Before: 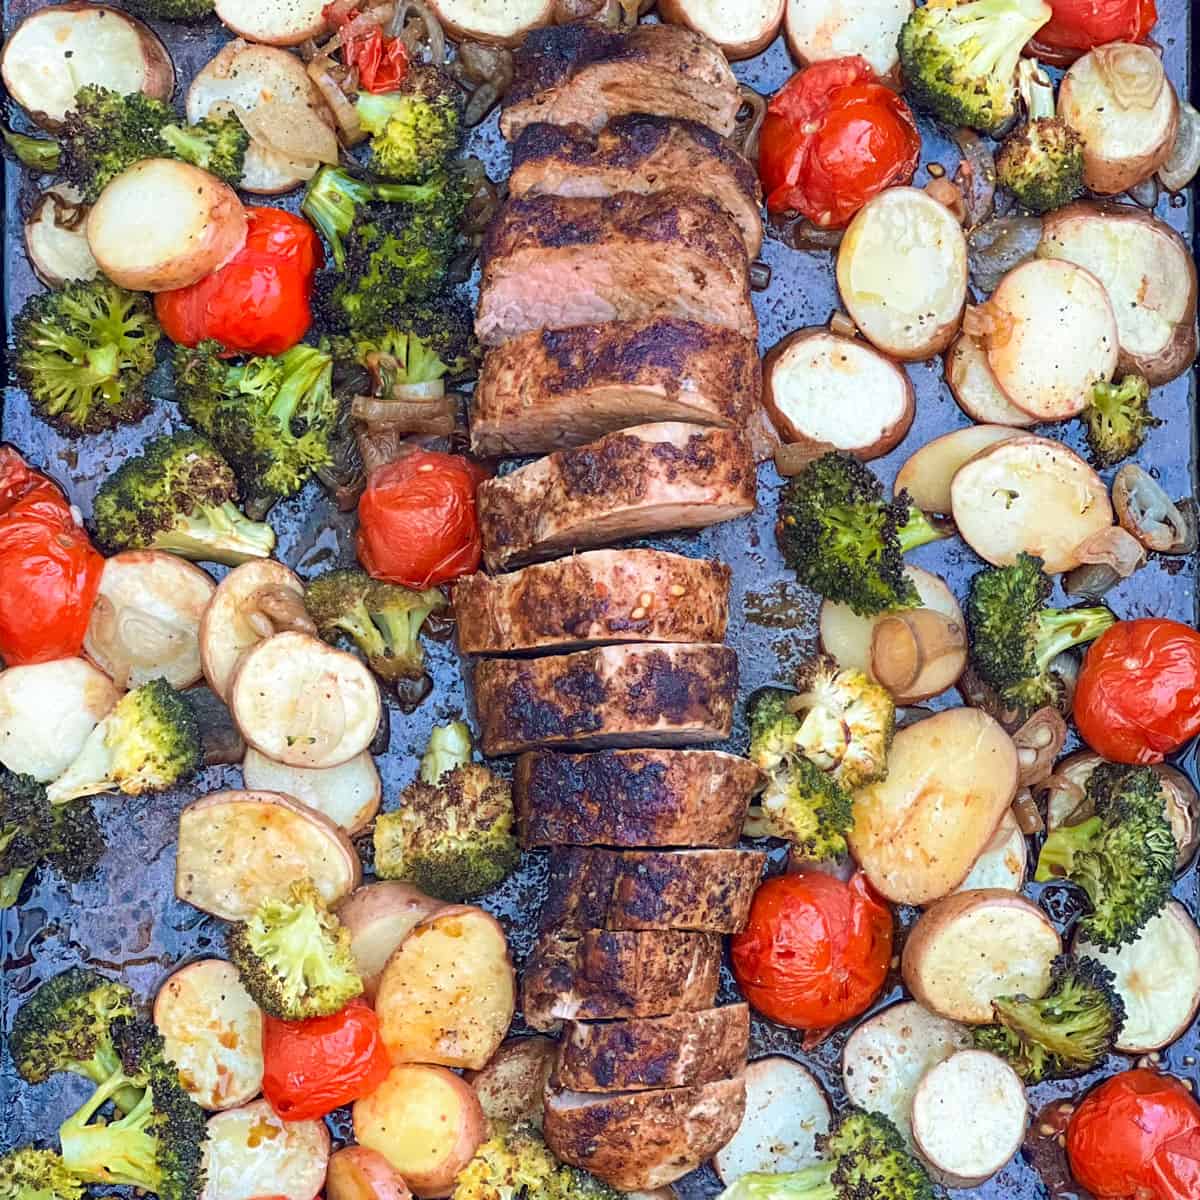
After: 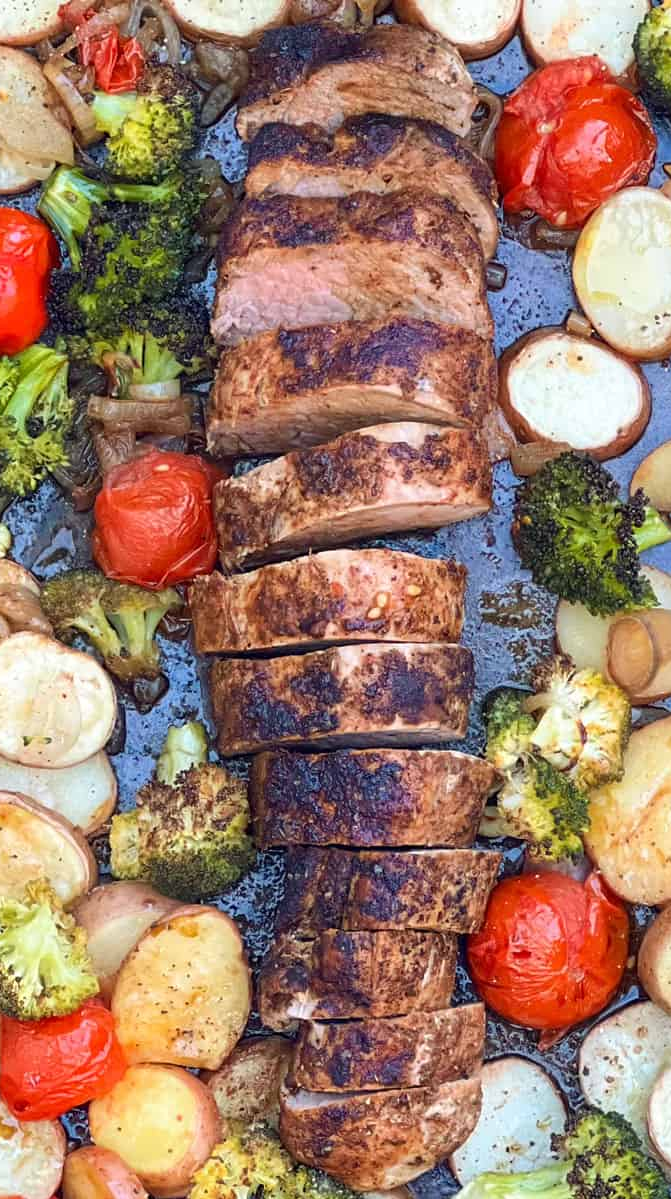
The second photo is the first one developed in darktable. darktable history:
crop: left 22.018%, right 22.066%, bottom 0.002%
